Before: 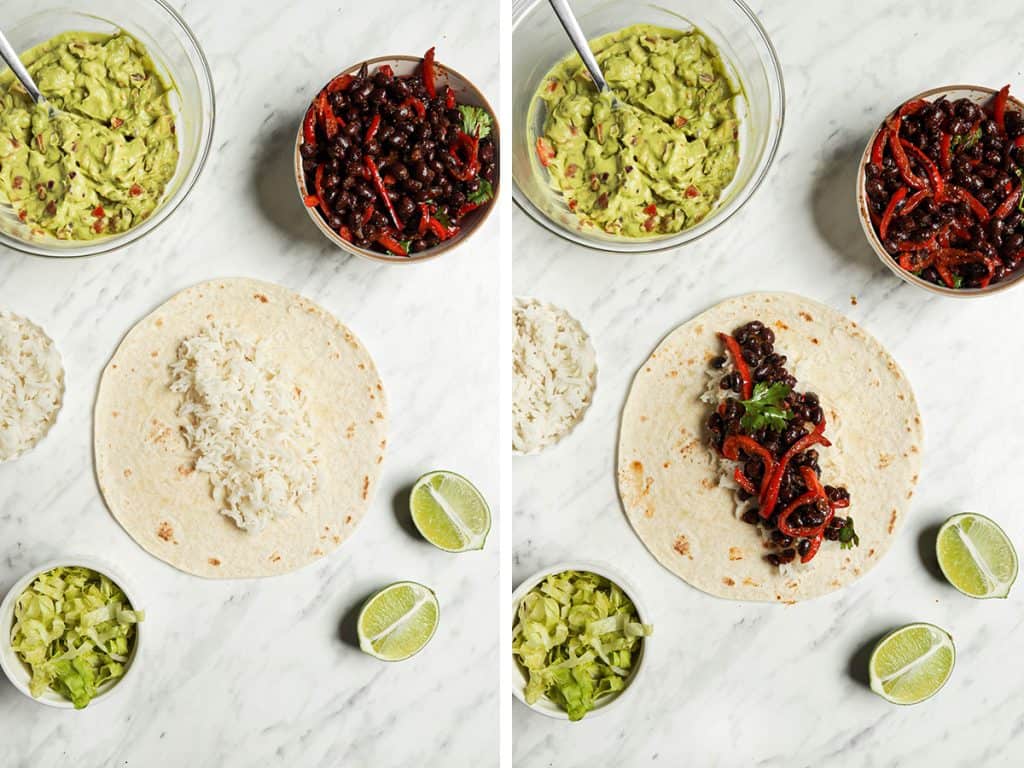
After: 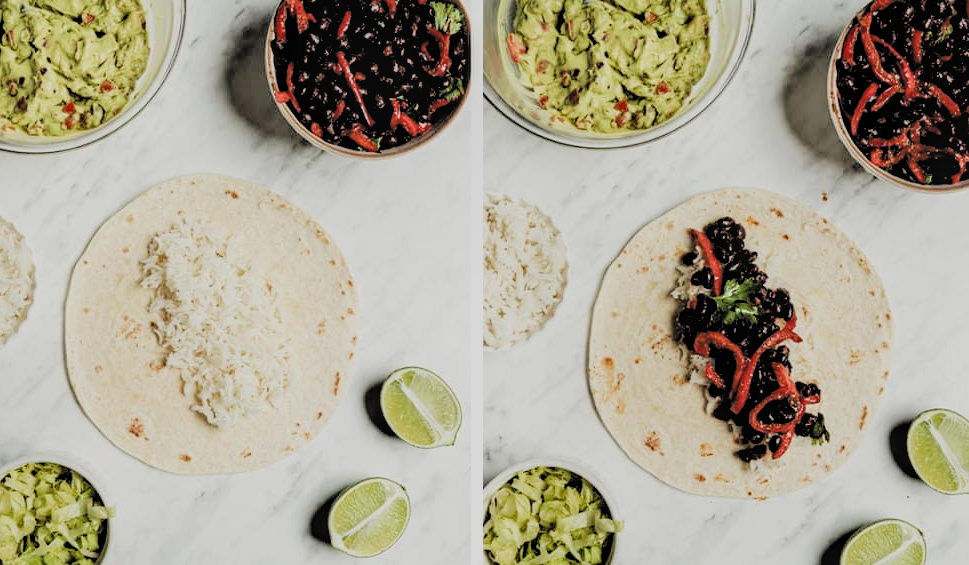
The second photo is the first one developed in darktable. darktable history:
crop and rotate: left 2.882%, top 13.653%, right 2.433%, bottom 12.679%
filmic rgb: black relative exposure -2.82 EV, white relative exposure 4.56 EV, hardness 1.77, contrast 1.248, color science v4 (2020)
local contrast: on, module defaults
